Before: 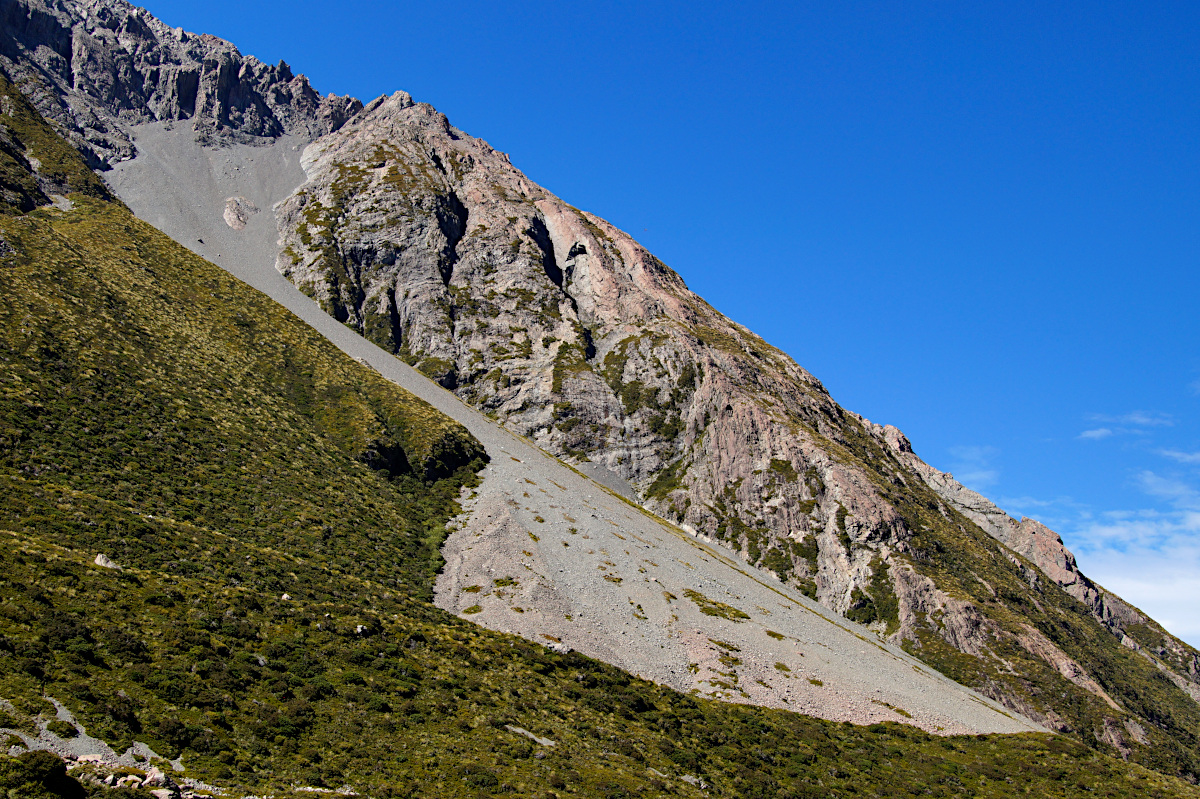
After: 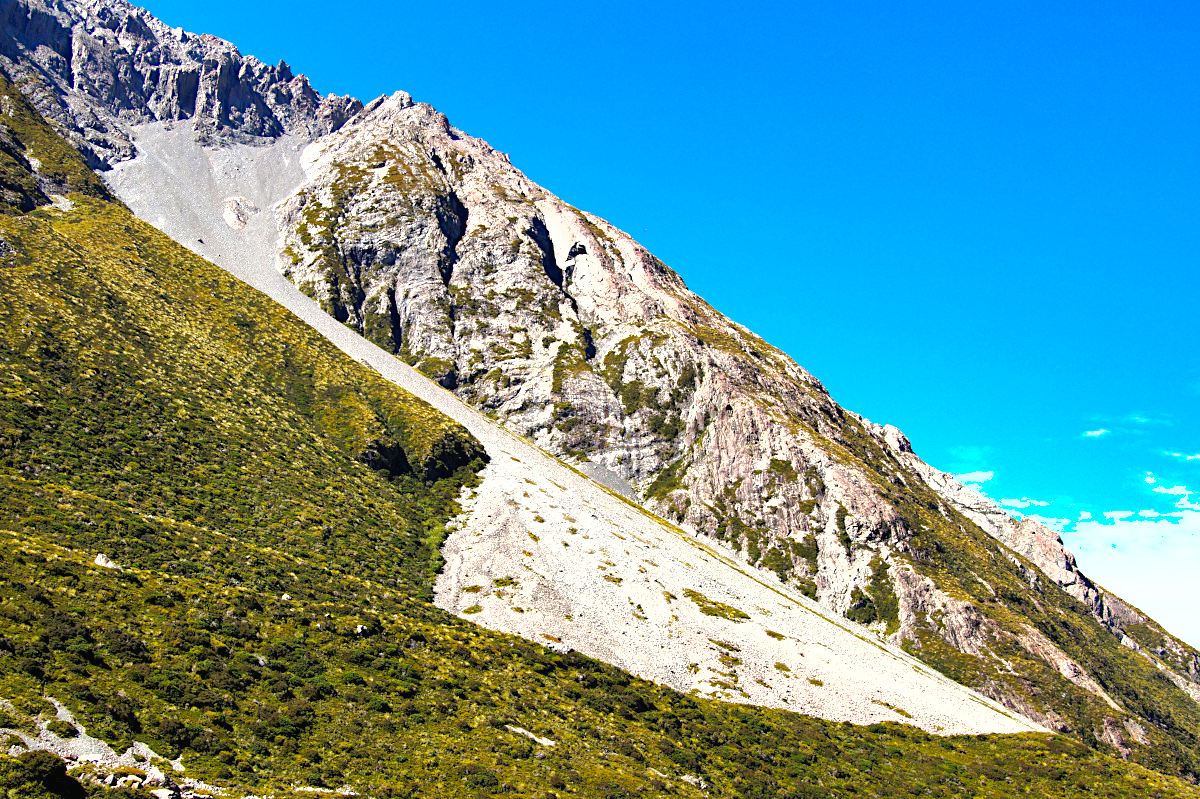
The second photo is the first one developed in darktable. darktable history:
shadows and highlights: on, module defaults
rgb levels: preserve colors max RGB
tone curve: curves: ch0 [(0, 0) (0.003, 0.006) (0.011, 0.01) (0.025, 0.017) (0.044, 0.029) (0.069, 0.043) (0.1, 0.064) (0.136, 0.091) (0.177, 0.128) (0.224, 0.162) (0.277, 0.206) (0.335, 0.258) (0.399, 0.324) (0.468, 0.404) (0.543, 0.499) (0.623, 0.595) (0.709, 0.693) (0.801, 0.786) (0.898, 0.883) (1, 1)], preserve colors none
exposure: black level correction 0, exposure 1.1 EV, compensate exposure bias true, compensate highlight preservation false
